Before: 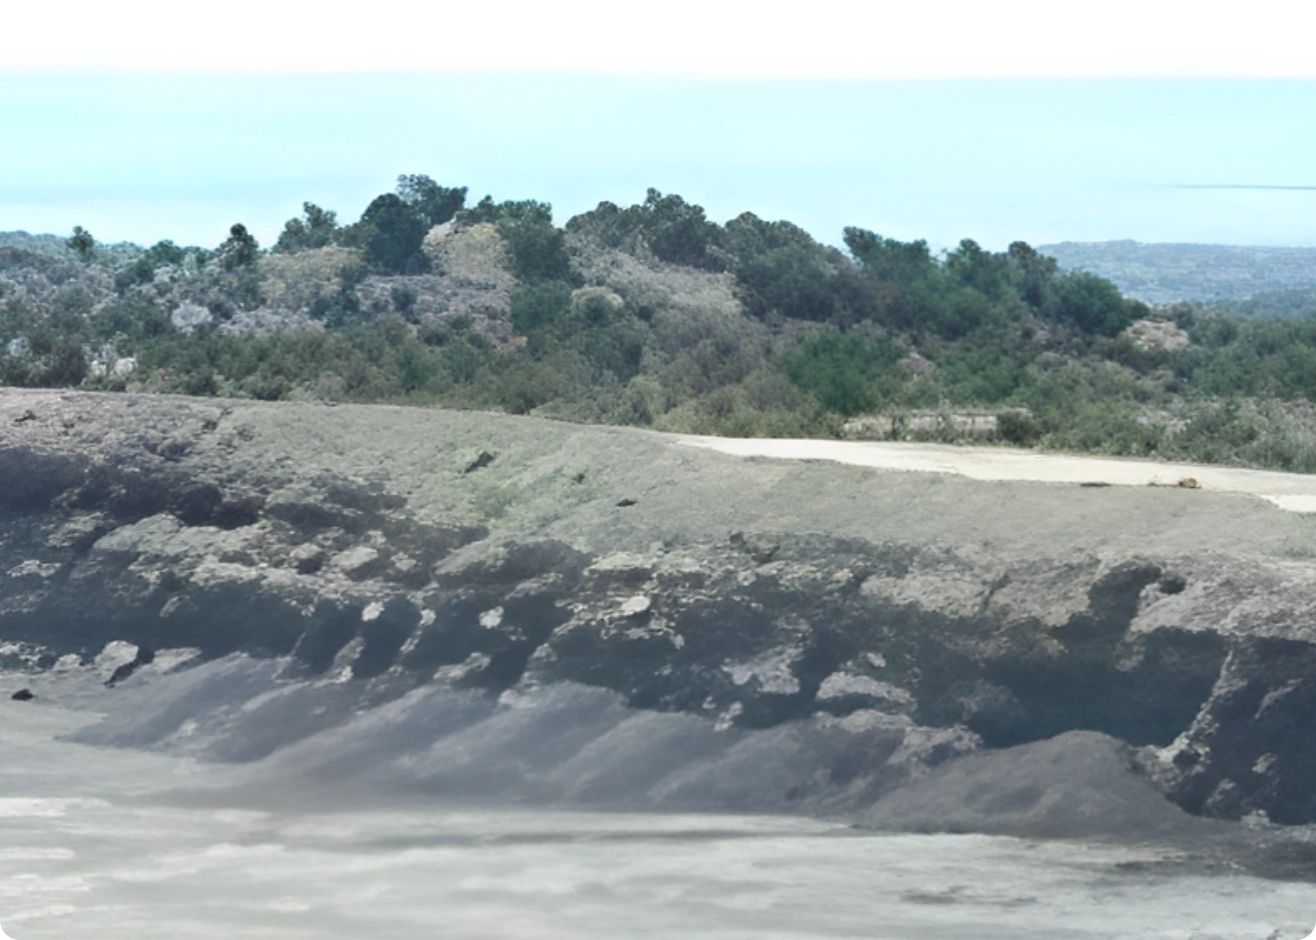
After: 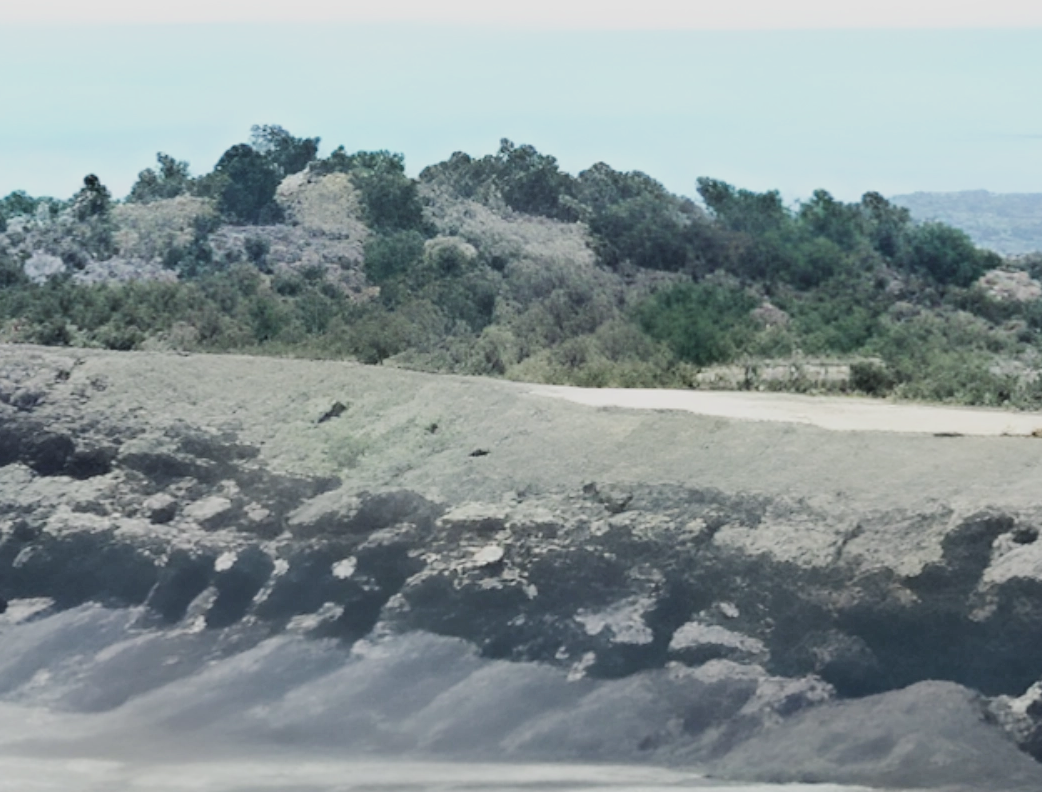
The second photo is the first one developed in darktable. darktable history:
crop: left 11.225%, top 5.381%, right 9.565%, bottom 10.314%
tone equalizer: -8 EV -0.417 EV, -7 EV -0.389 EV, -6 EV -0.333 EV, -5 EV -0.222 EV, -3 EV 0.222 EV, -2 EV 0.333 EV, -1 EV 0.389 EV, +0 EV 0.417 EV, edges refinement/feathering 500, mask exposure compensation -1.57 EV, preserve details no
filmic rgb: black relative exposure -7.65 EV, white relative exposure 4.56 EV, hardness 3.61
